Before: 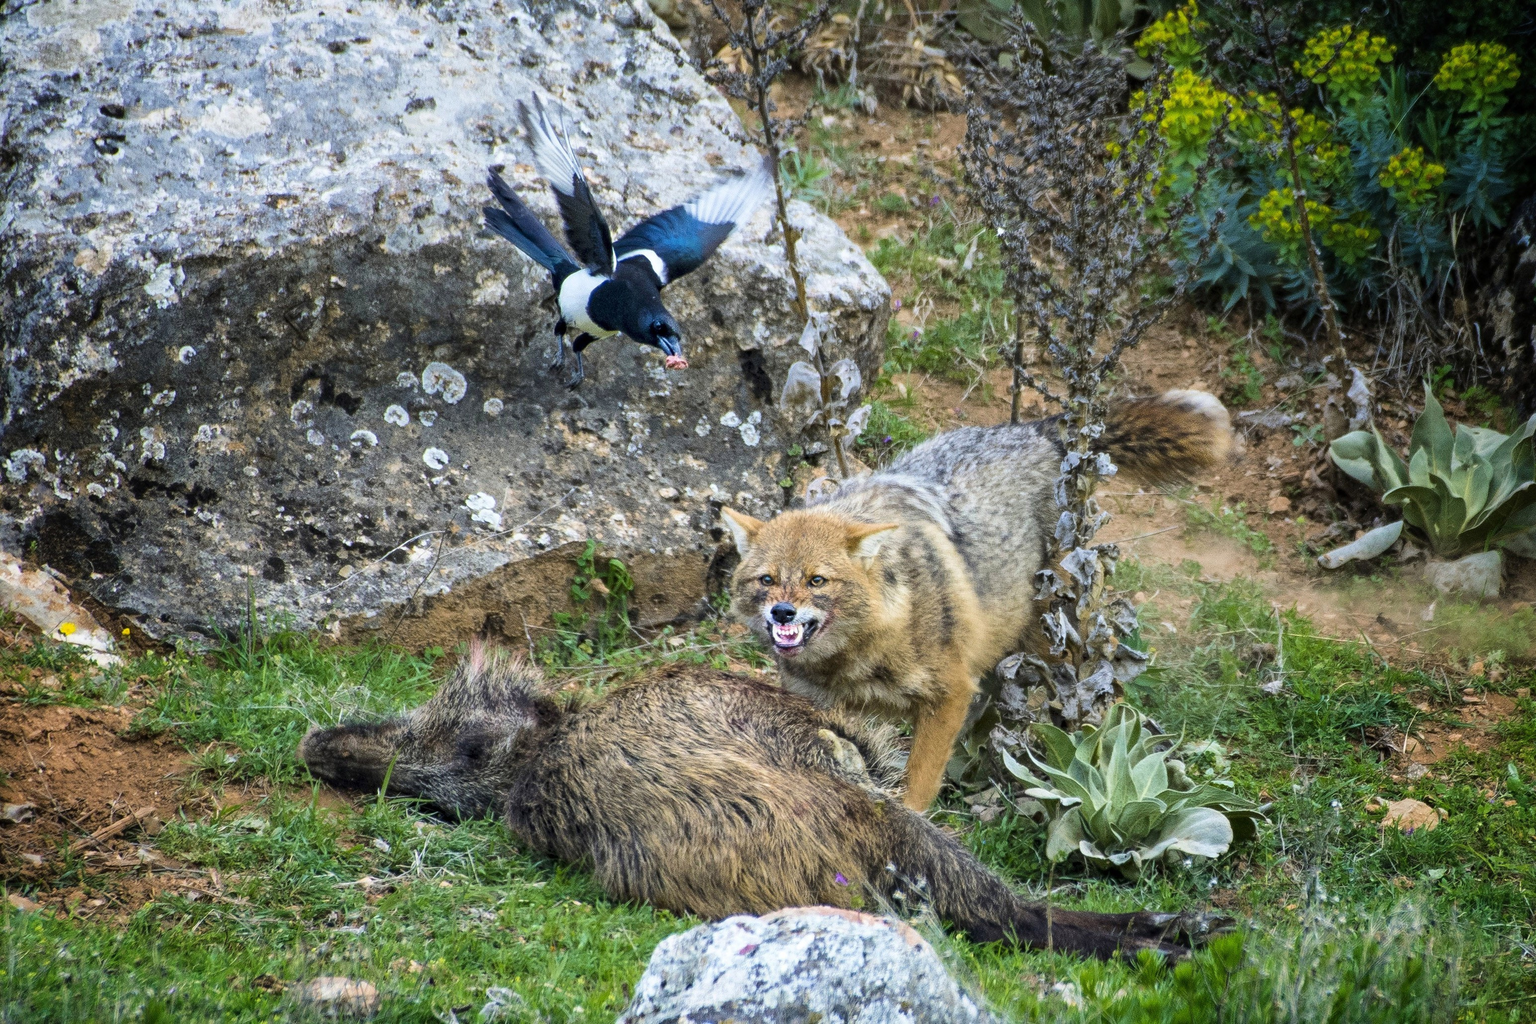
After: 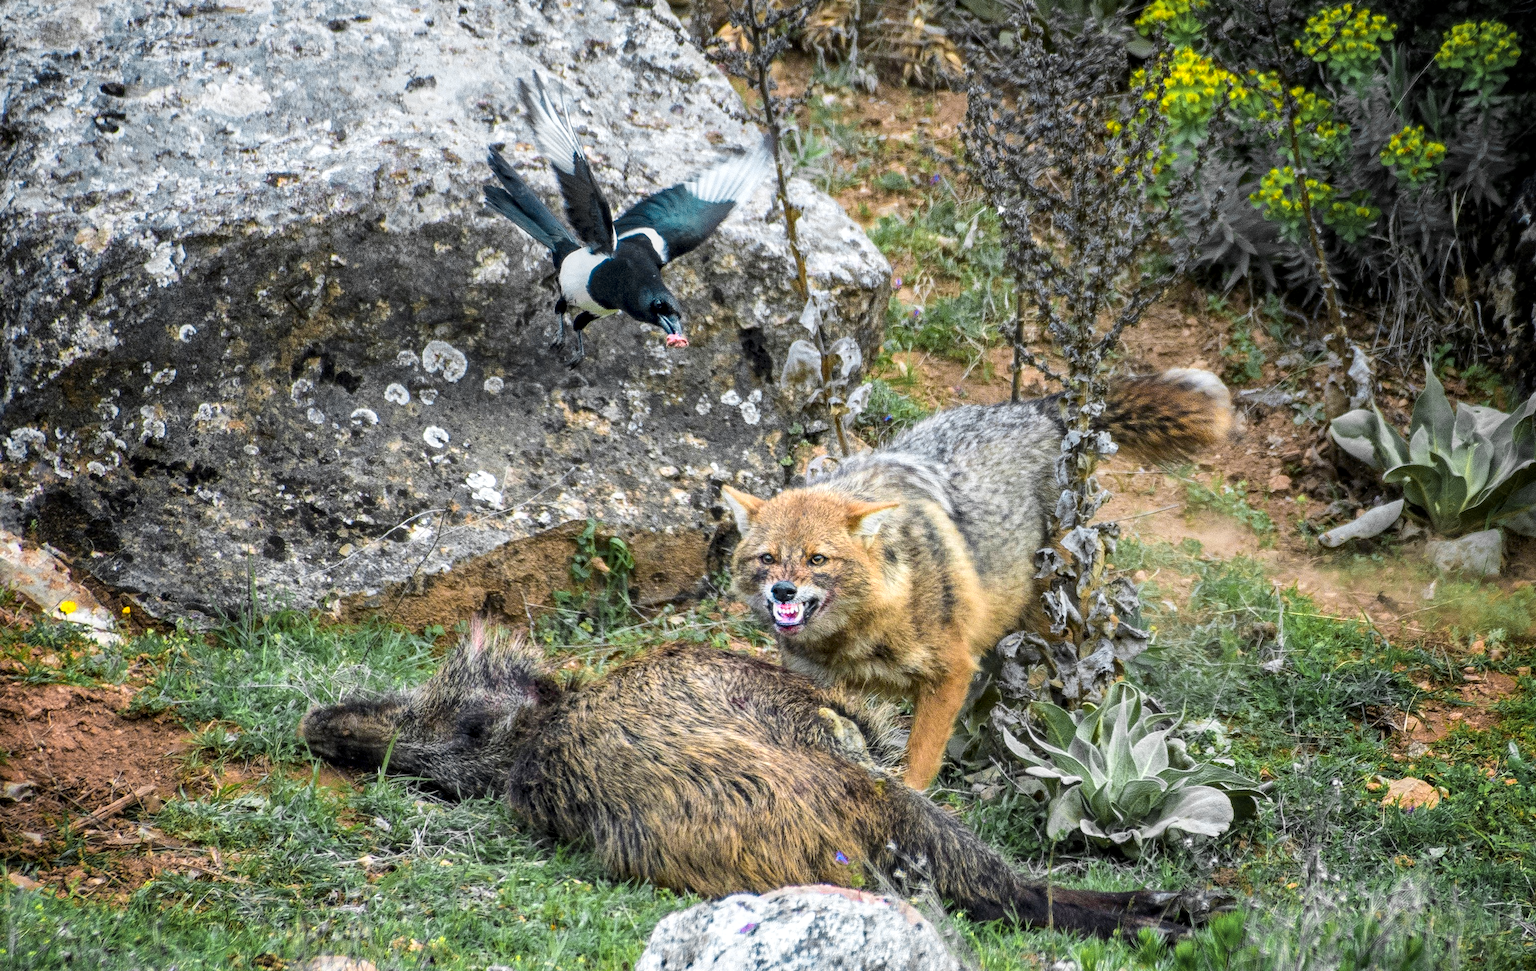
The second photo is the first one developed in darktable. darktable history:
crop and rotate: top 2.144%, bottom 3.035%
color zones: curves: ch0 [(0.257, 0.558) (0.75, 0.565)]; ch1 [(0.004, 0.857) (0.14, 0.416) (0.257, 0.695) (0.442, 0.032) (0.736, 0.266) (0.891, 0.741)]; ch2 [(0, 0.623) (0.112, 0.436) (0.271, 0.474) (0.516, 0.64) (0.743, 0.286)]
local contrast: on, module defaults
